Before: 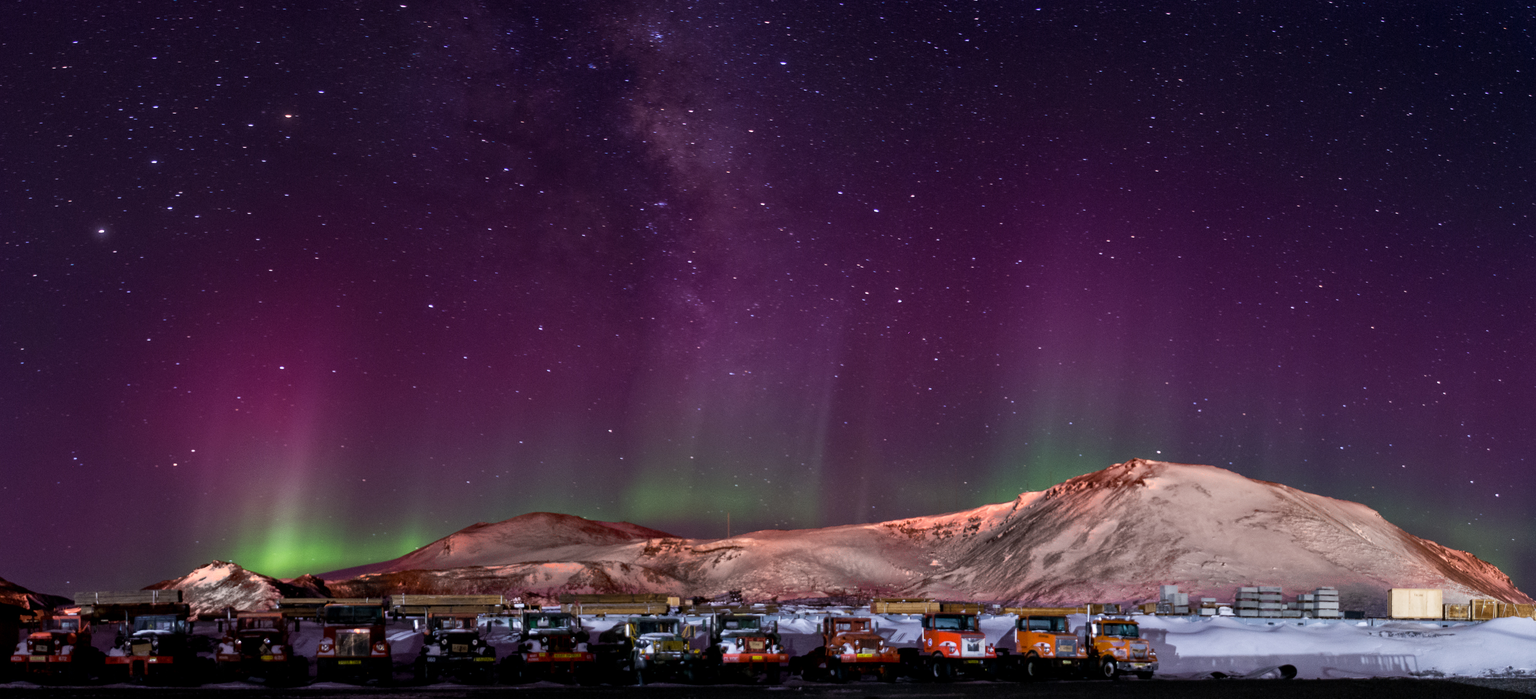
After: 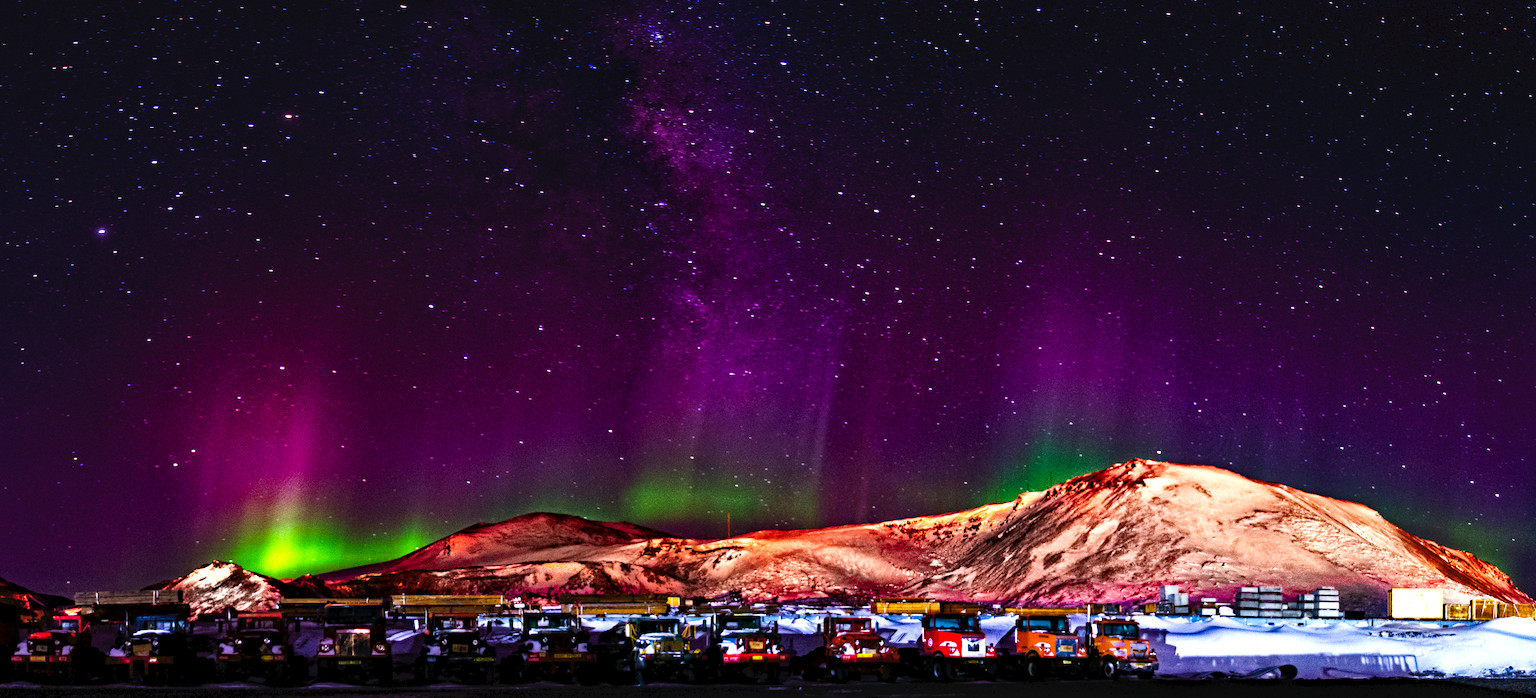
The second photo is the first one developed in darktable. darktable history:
color balance rgb: perceptual saturation grading › global saturation 43.699%, perceptual saturation grading › highlights -25.706%, perceptual saturation grading › shadows 49.922%, perceptual brilliance grading › global brilliance 12.131%, perceptual brilliance grading › highlights 15.042%
haze removal: strength 0.526, distance 0.92, compatibility mode true, adaptive false
local contrast: mode bilateral grid, contrast 25, coarseness 61, detail 152%, midtone range 0.2
tone curve: curves: ch0 [(0, 0) (0.003, 0.047) (0.011, 0.047) (0.025, 0.049) (0.044, 0.051) (0.069, 0.055) (0.1, 0.066) (0.136, 0.089) (0.177, 0.12) (0.224, 0.155) (0.277, 0.205) (0.335, 0.281) (0.399, 0.37) (0.468, 0.47) (0.543, 0.574) (0.623, 0.687) (0.709, 0.801) (0.801, 0.89) (0.898, 0.963) (1, 1)], preserve colors none
